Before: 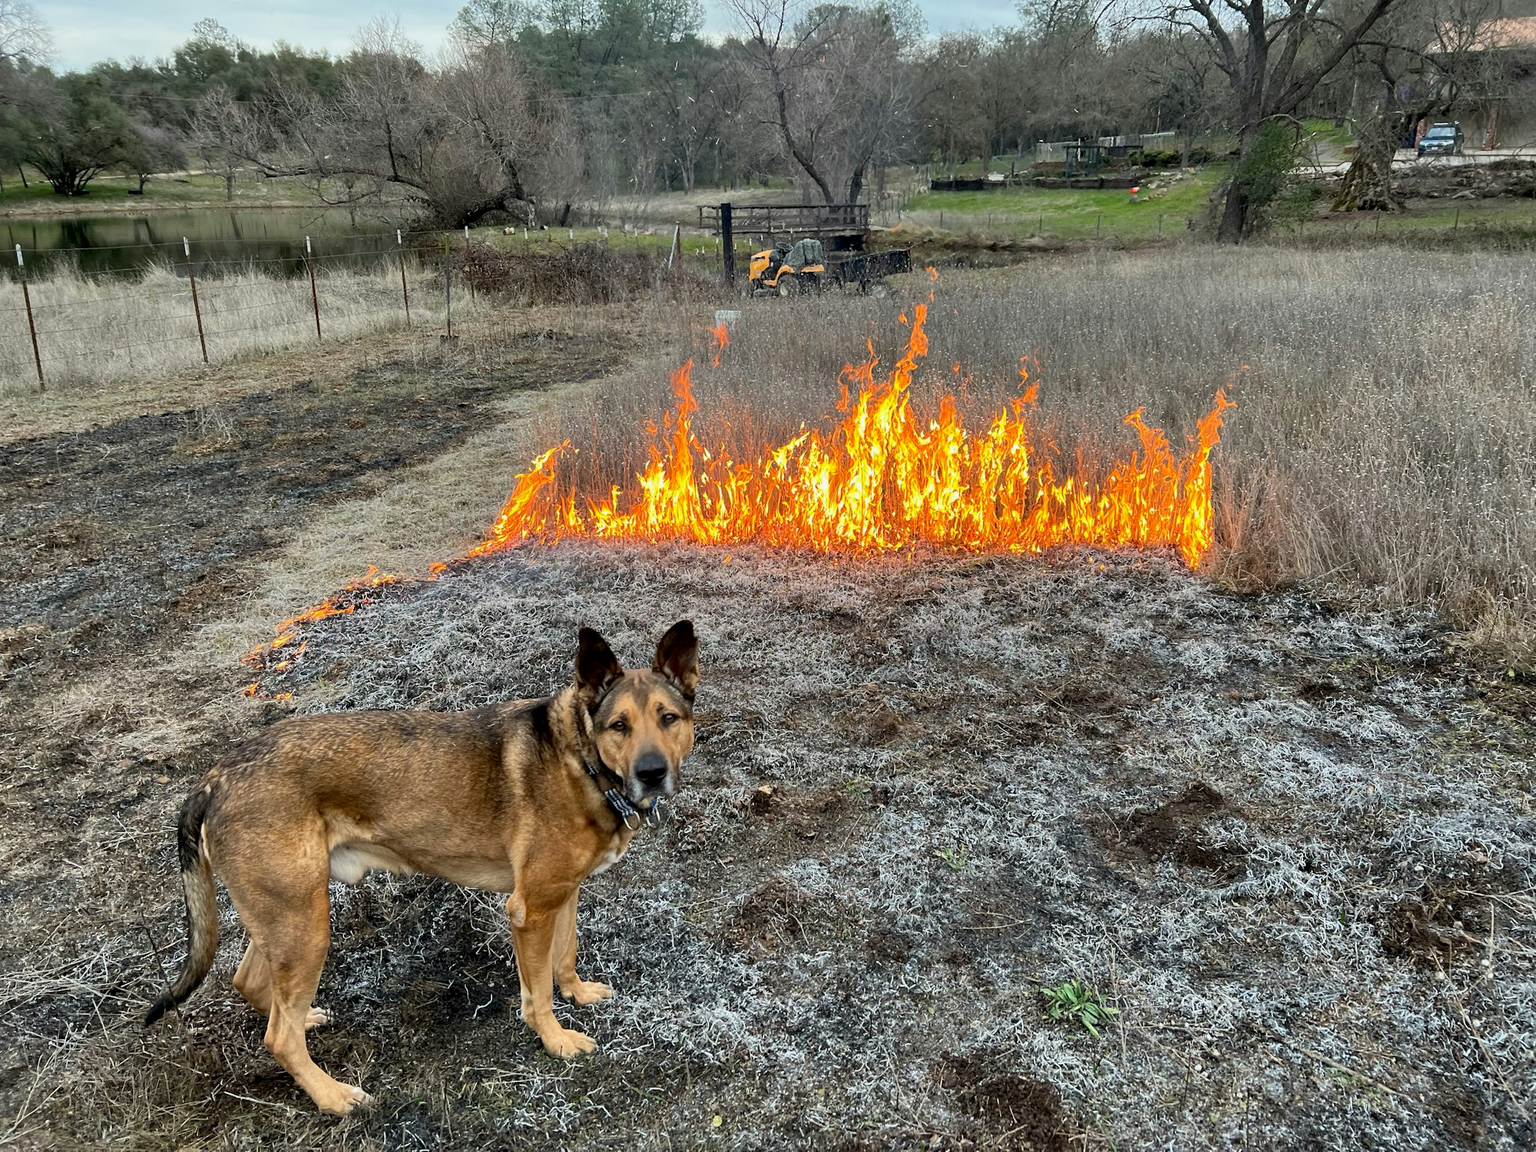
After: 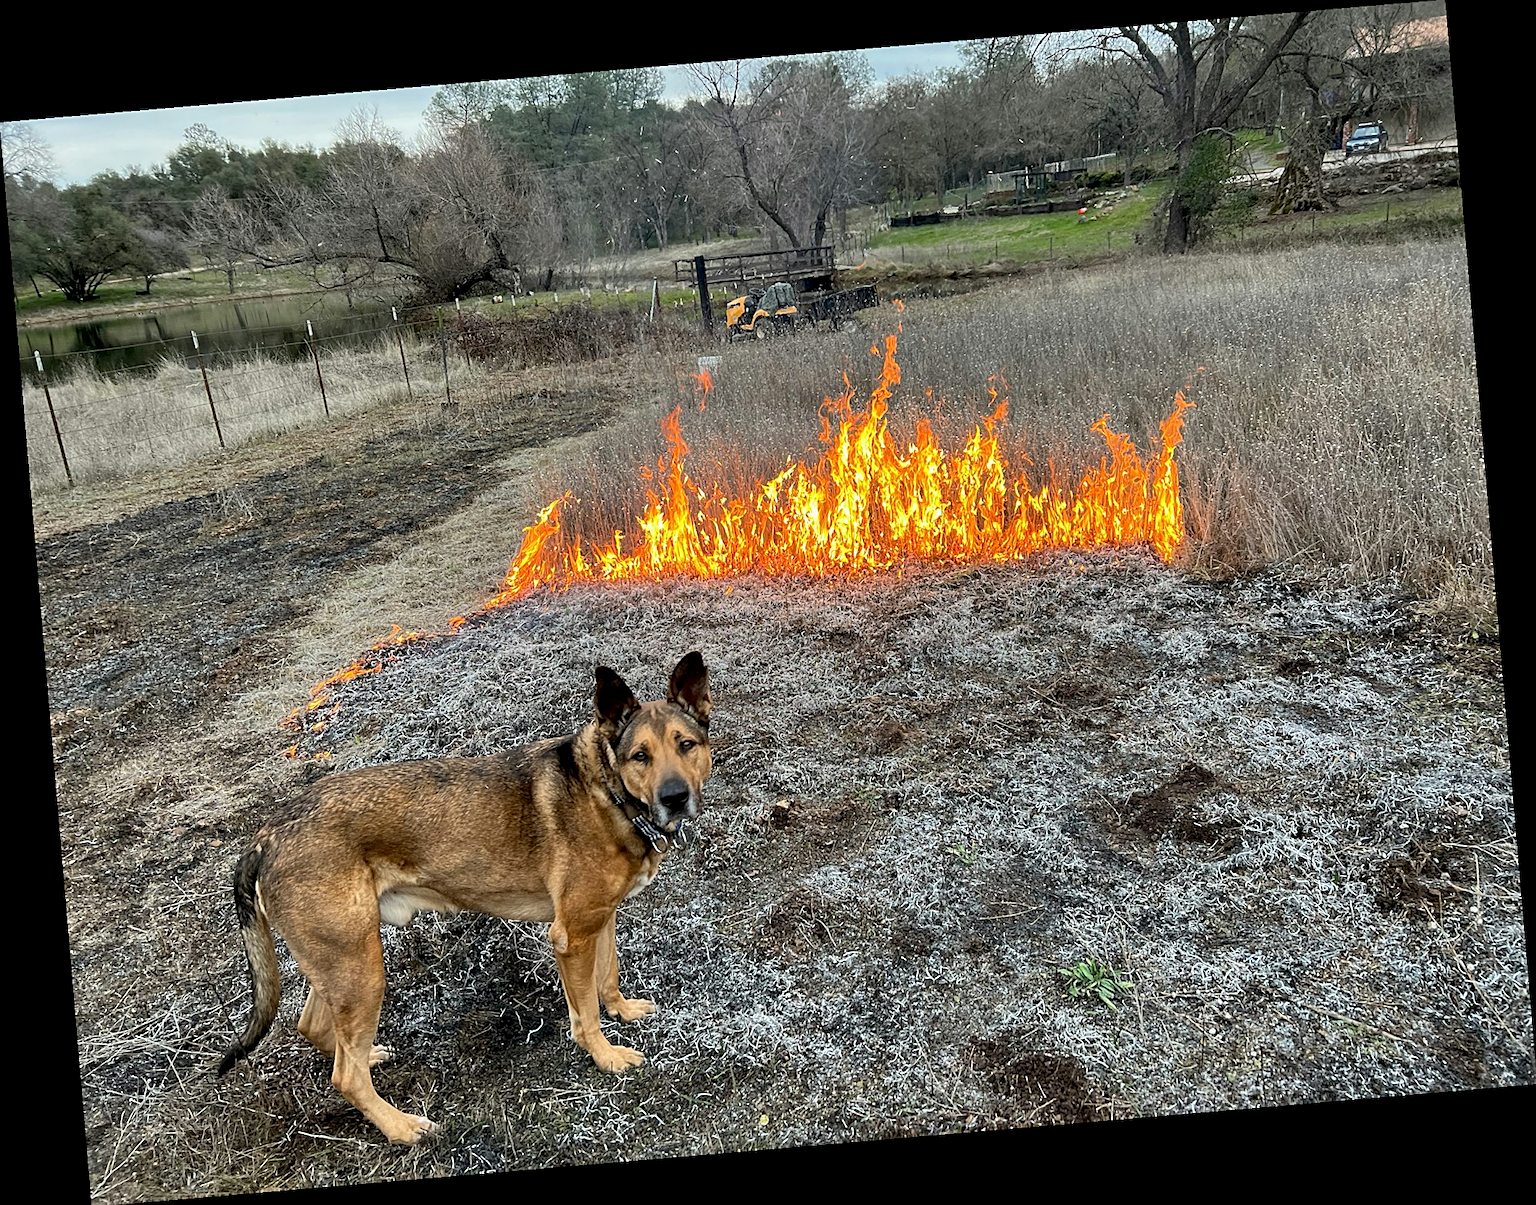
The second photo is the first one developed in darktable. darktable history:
rotate and perspective: rotation -4.86°, automatic cropping off
sharpen: on, module defaults
local contrast: highlights 100%, shadows 100%, detail 120%, midtone range 0.2
